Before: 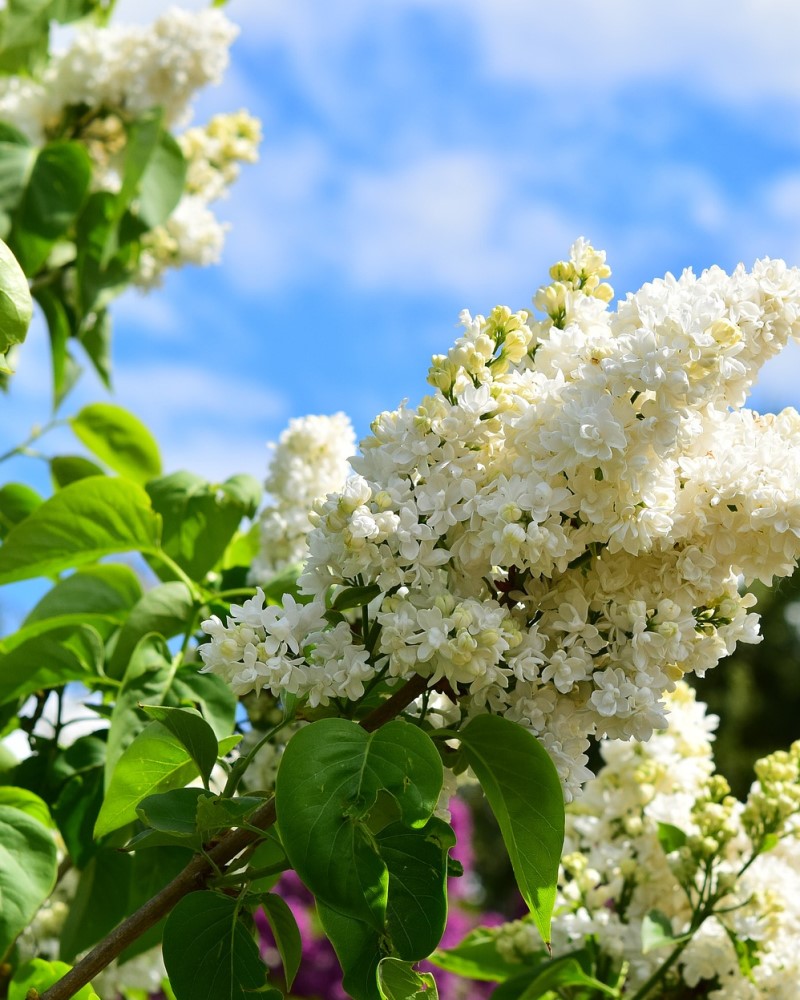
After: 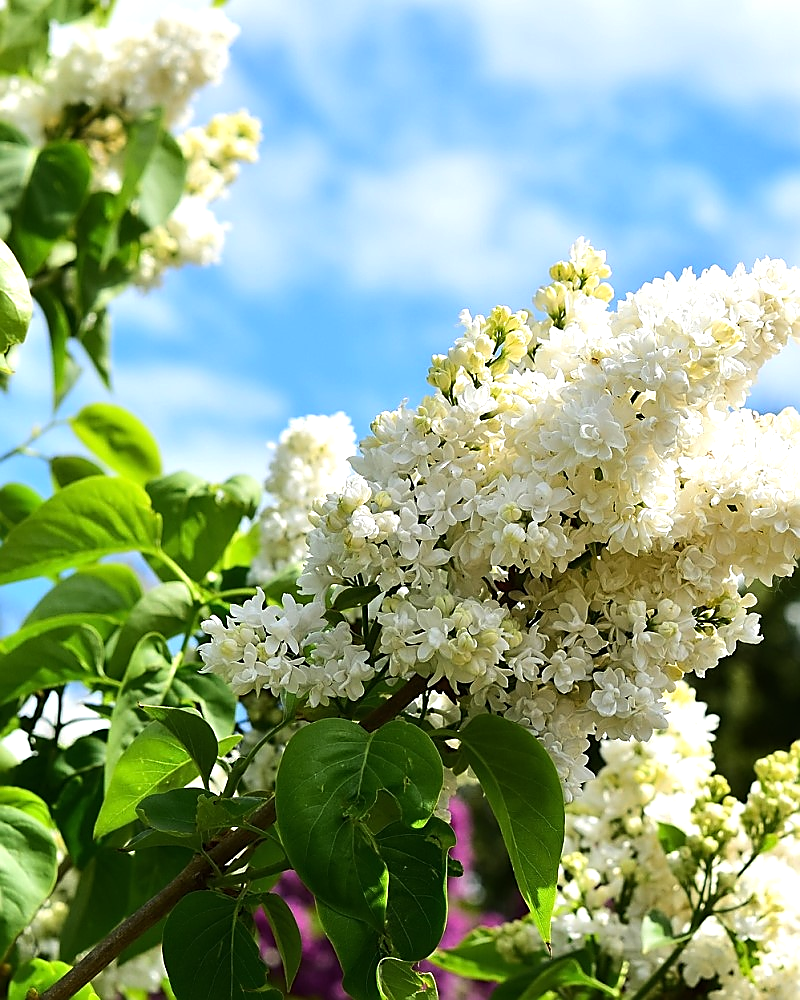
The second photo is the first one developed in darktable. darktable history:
tone equalizer: -8 EV -0.385 EV, -7 EV -0.372 EV, -6 EV -0.33 EV, -5 EV -0.244 EV, -3 EV 0.199 EV, -2 EV 0.329 EV, -1 EV 0.387 EV, +0 EV 0.395 EV, edges refinement/feathering 500, mask exposure compensation -1.57 EV, preserve details no
sharpen: radius 1.381, amount 1.237, threshold 0.787
